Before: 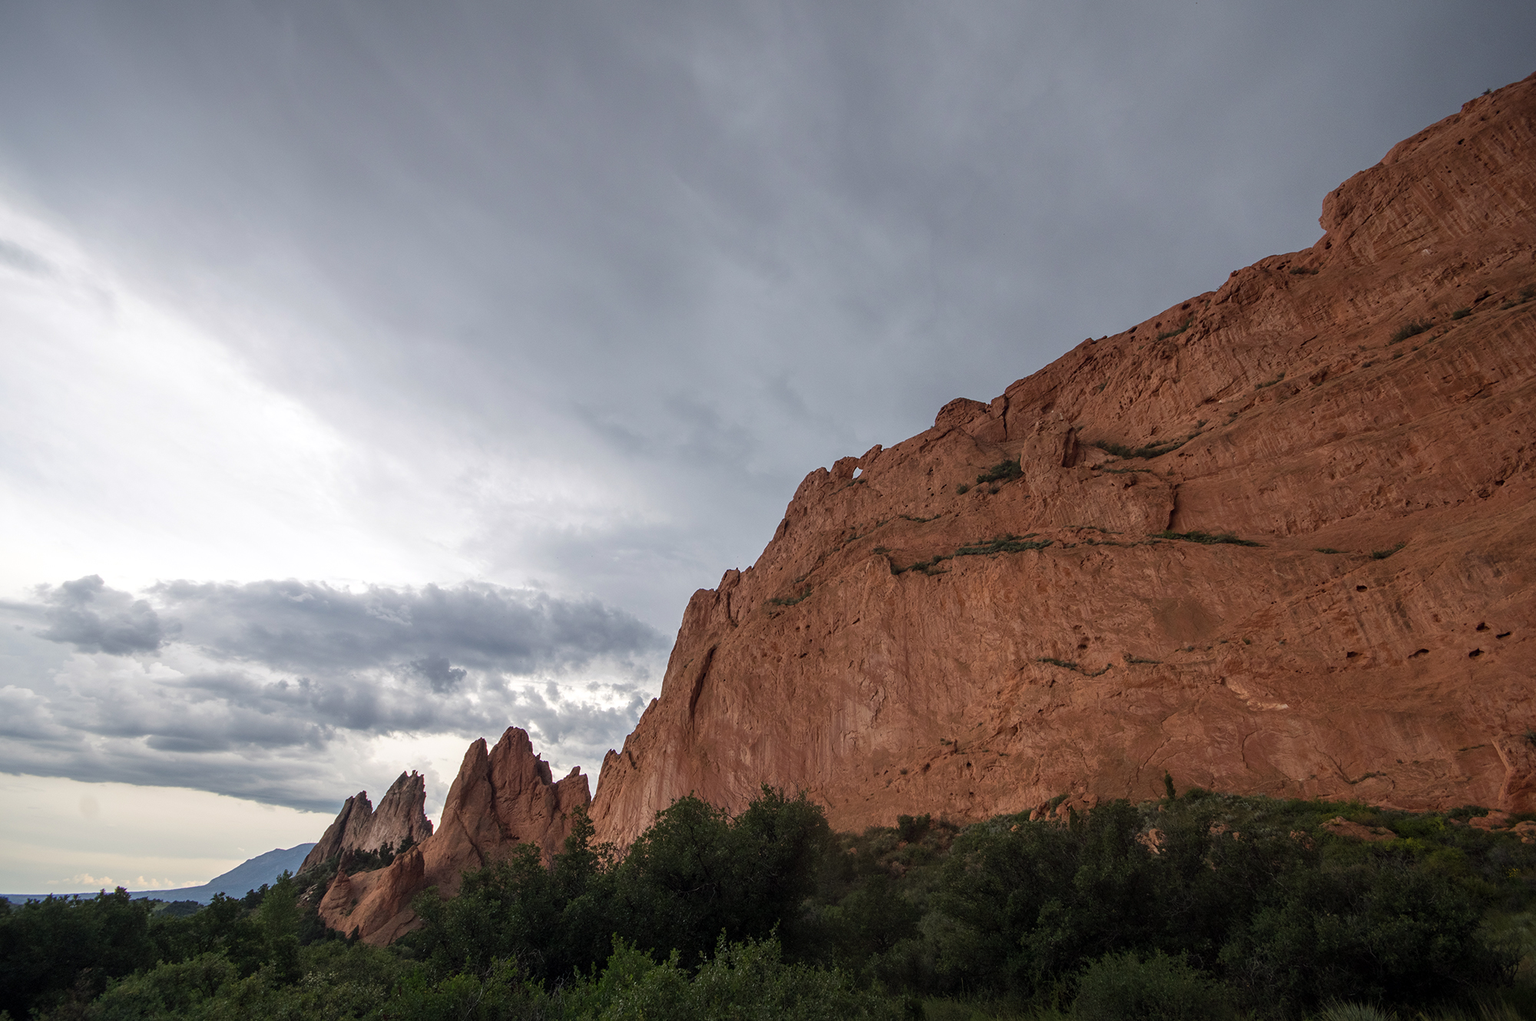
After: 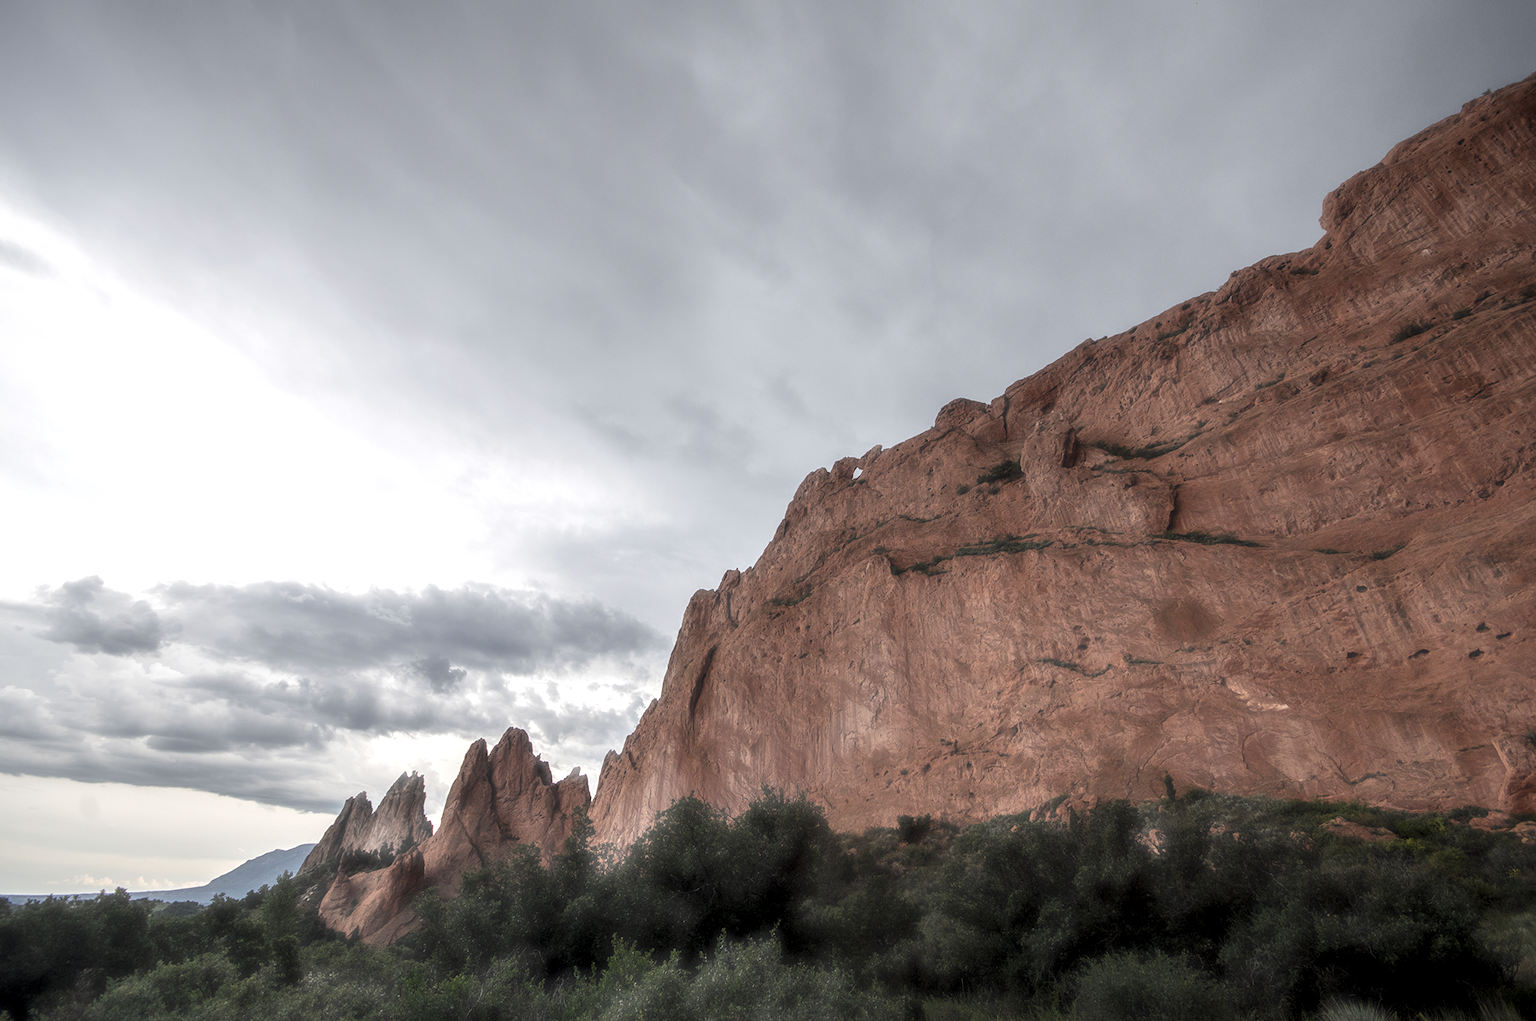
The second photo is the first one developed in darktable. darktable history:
local contrast: detail 150%
haze removal: strength -0.894, distance 0.228, compatibility mode true, adaptive false
